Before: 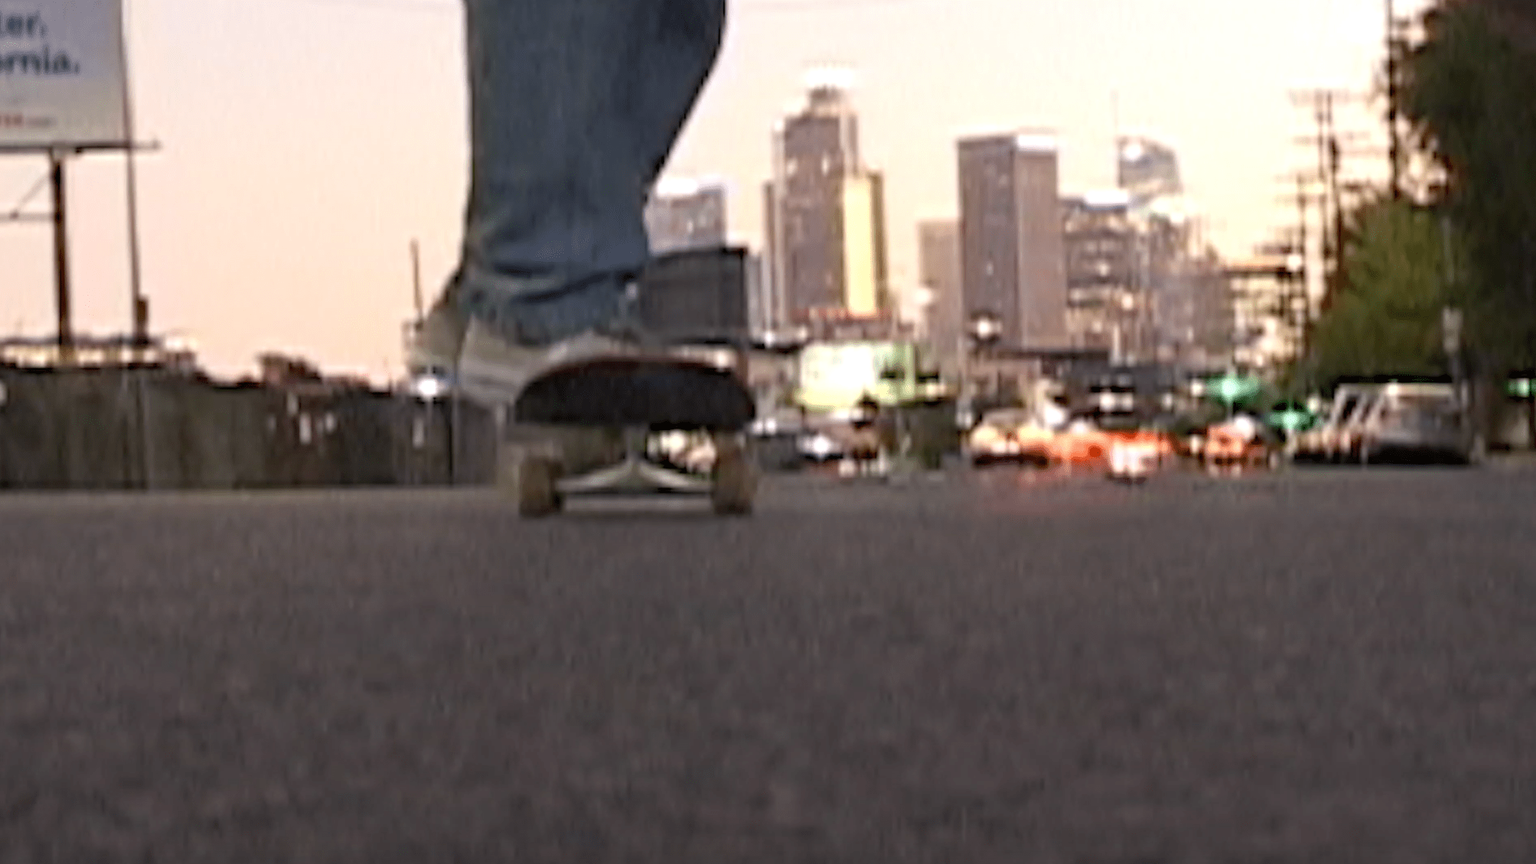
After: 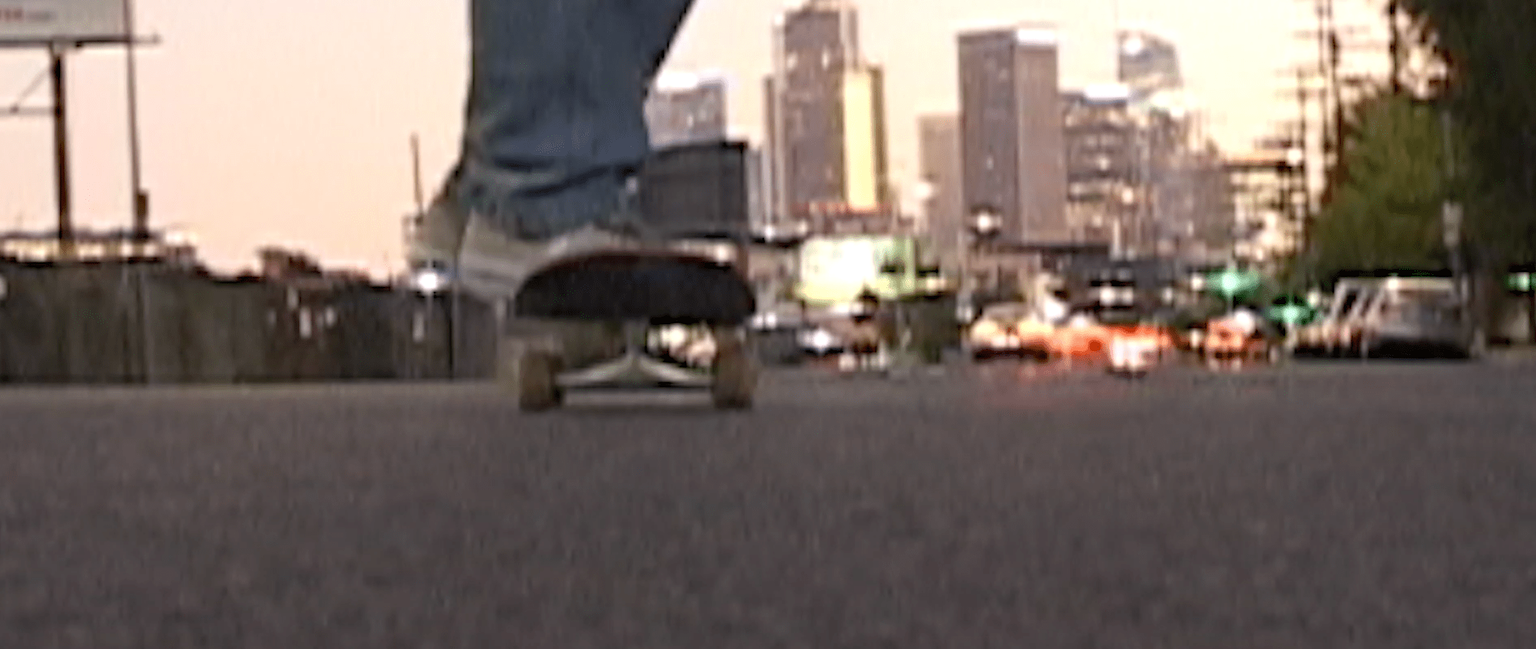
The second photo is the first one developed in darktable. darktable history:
crop and rotate: top 12.311%, bottom 12.487%
